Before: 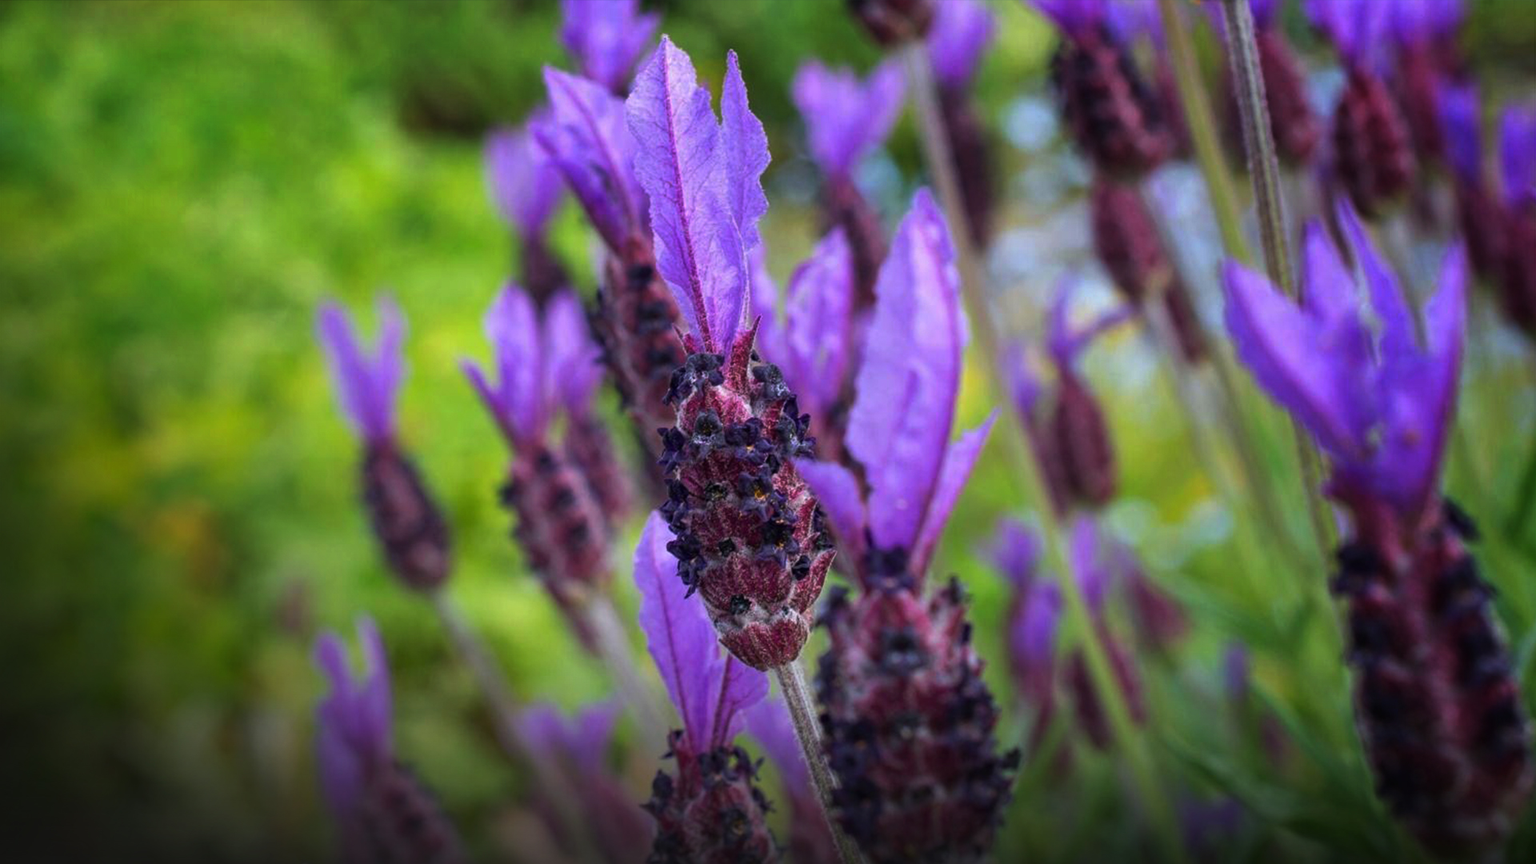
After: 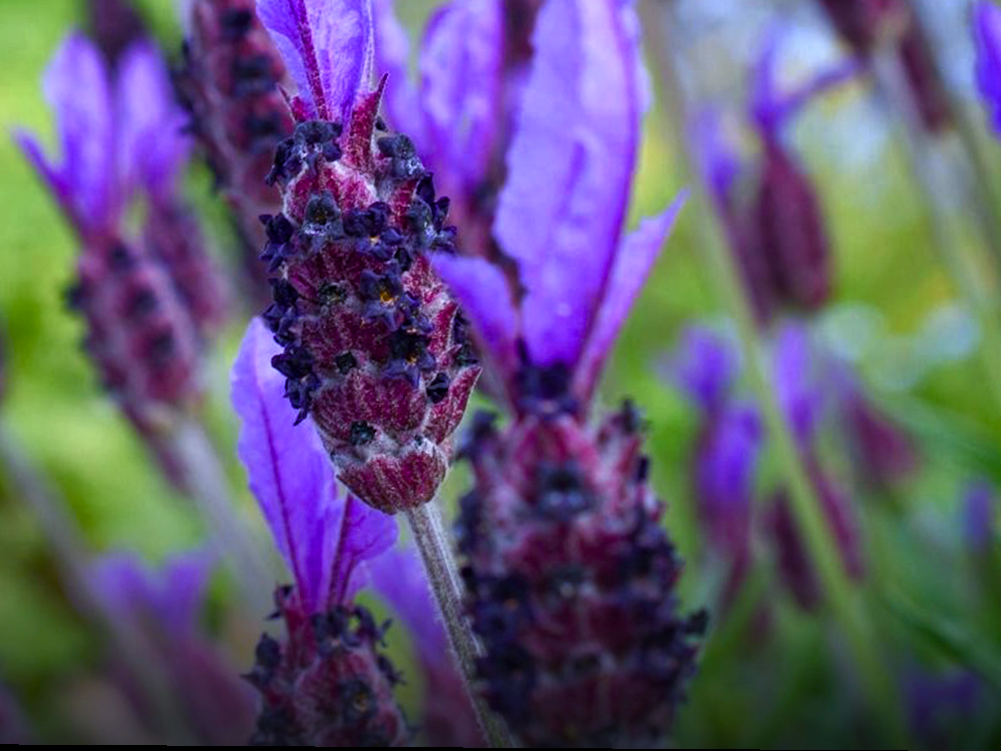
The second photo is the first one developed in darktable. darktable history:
crop and rotate: left 29.237%, top 31.152%, right 19.807%
rotate and perspective: lens shift (vertical) 0.048, lens shift (horizontal) -0.024, automatic cropping off
color balance rgb: perceptual saturation grading › global saturation 20%, perceptual saturation grading › highlights -50%, perceptual saturation grading › shadows 30%
white balance: red 0.948, green 1.02, blue 1.176
